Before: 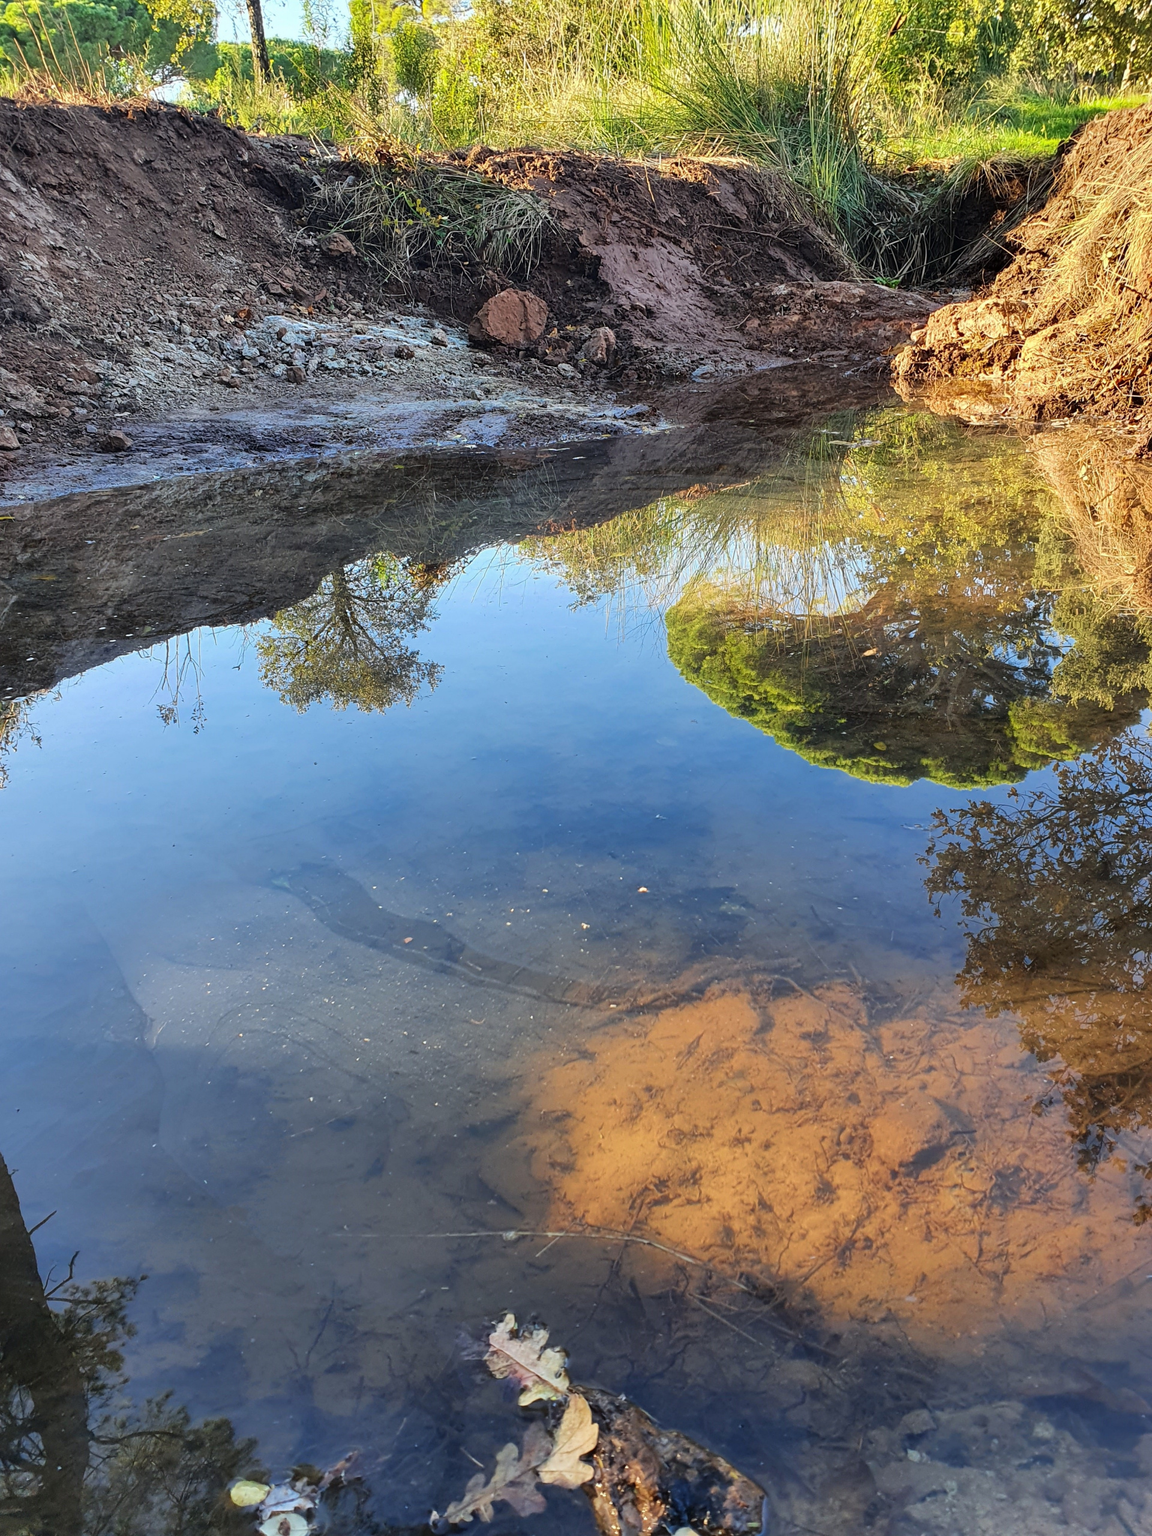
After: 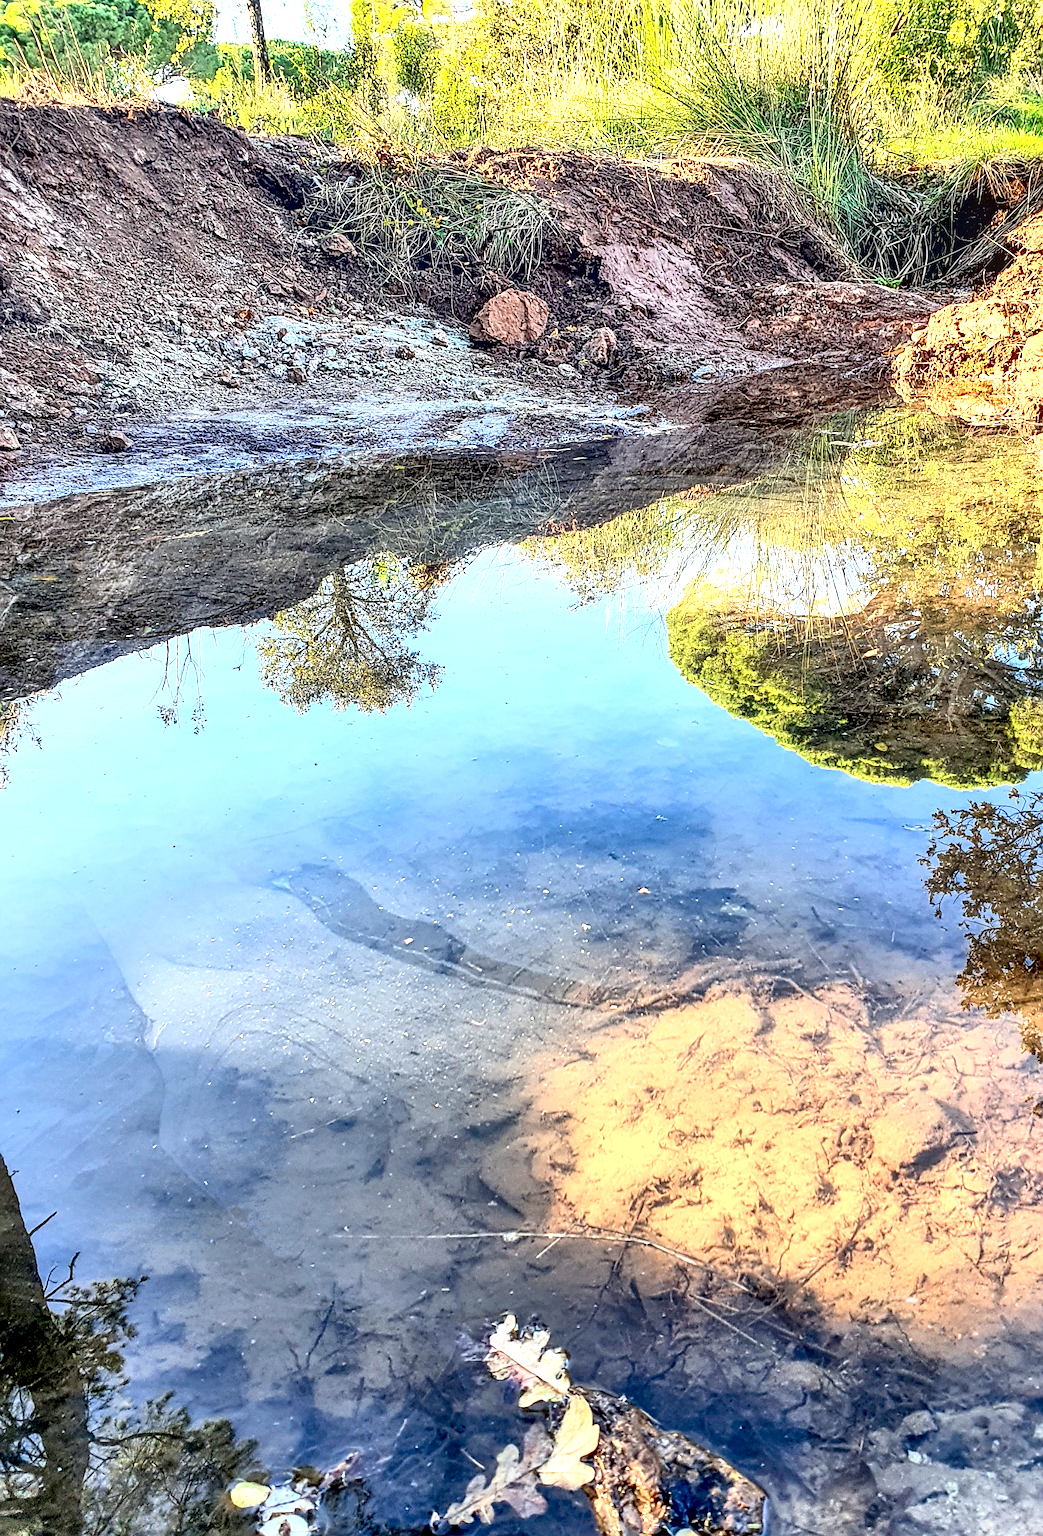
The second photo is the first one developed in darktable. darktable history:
tone equalizer: -7 EV 0.157 EV, -6 EV 0.591 EV, -5 EV 1.14 EV, -4 EV 1.37 EV, -3 EV 1.12 EV, -2 EV 0.6 EV, -1 EV 0.149 EV
color zones: curves: ch0 [(0, 0.5) (0.143, 0.52) (0.286, 0.5) (0.429, 0.5) (0.571, 0.5) (0.714, 0.5) (0.857, 0.5) (1, 0.5)]; ch1 [(0, 0.489) (0.155, 0.45) (0.286, 0.466) (0.429, 0.5) (0.571, 0.5) (0.714, 0.5) (0.857, 0.5) (1, 0.489)]
crop: right 9.482%, bottom 0.051%
sharpen: on, module defaults
local contrast: highlights 22%, detail 150%
exposure: black level correction 0.011, exposure 1.083 EV, compensate exposure bias true, compensate highlight preservation false
contrast brightness saturation: contrast 0.284
